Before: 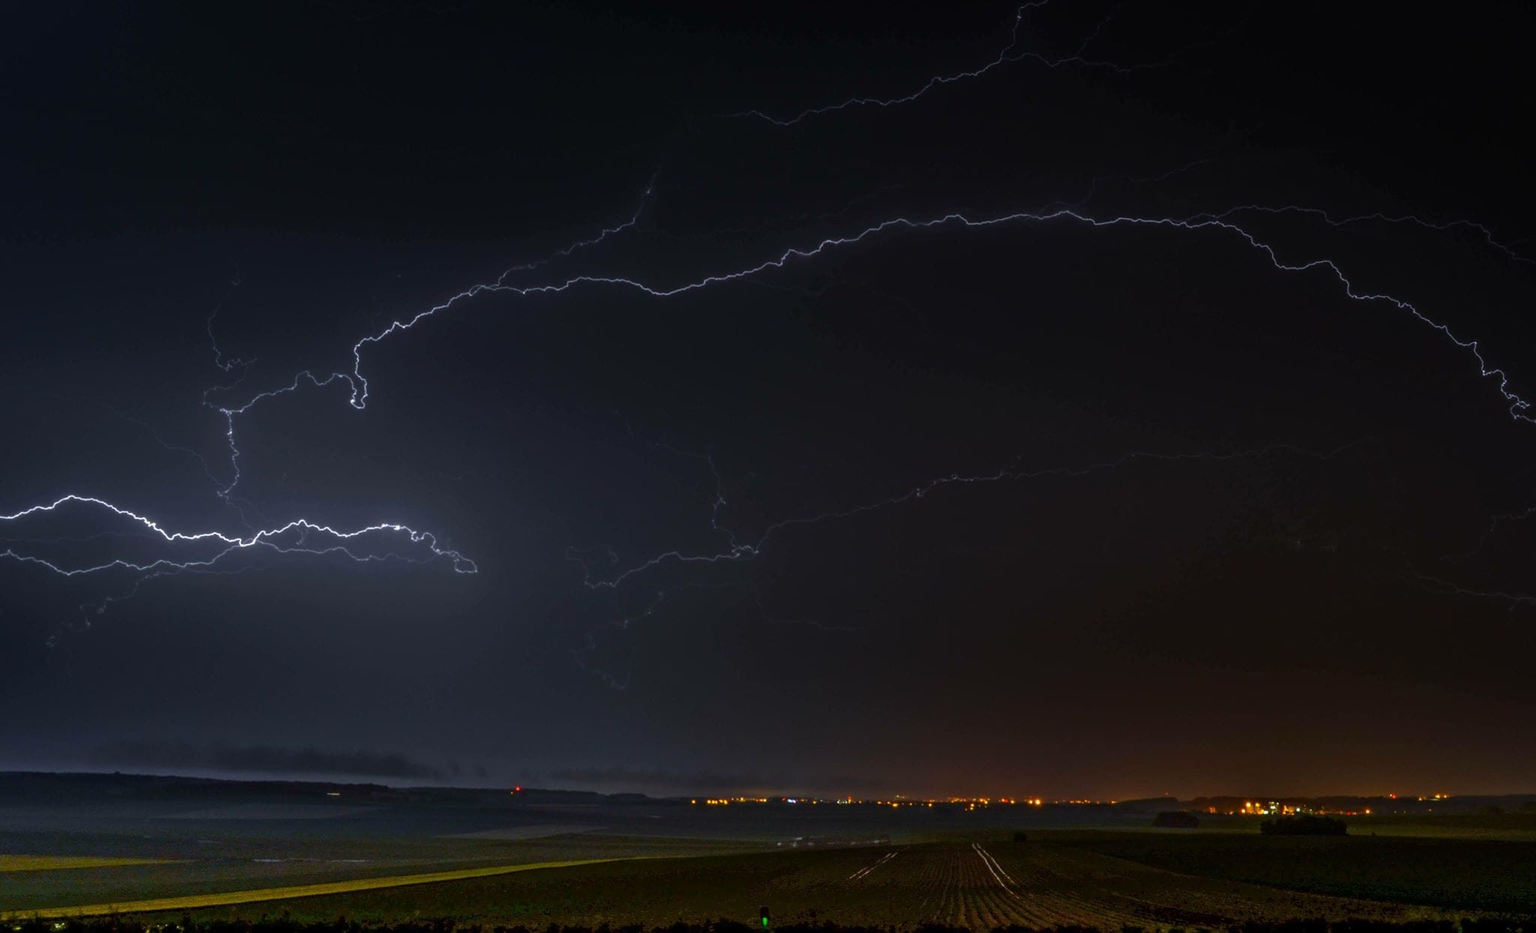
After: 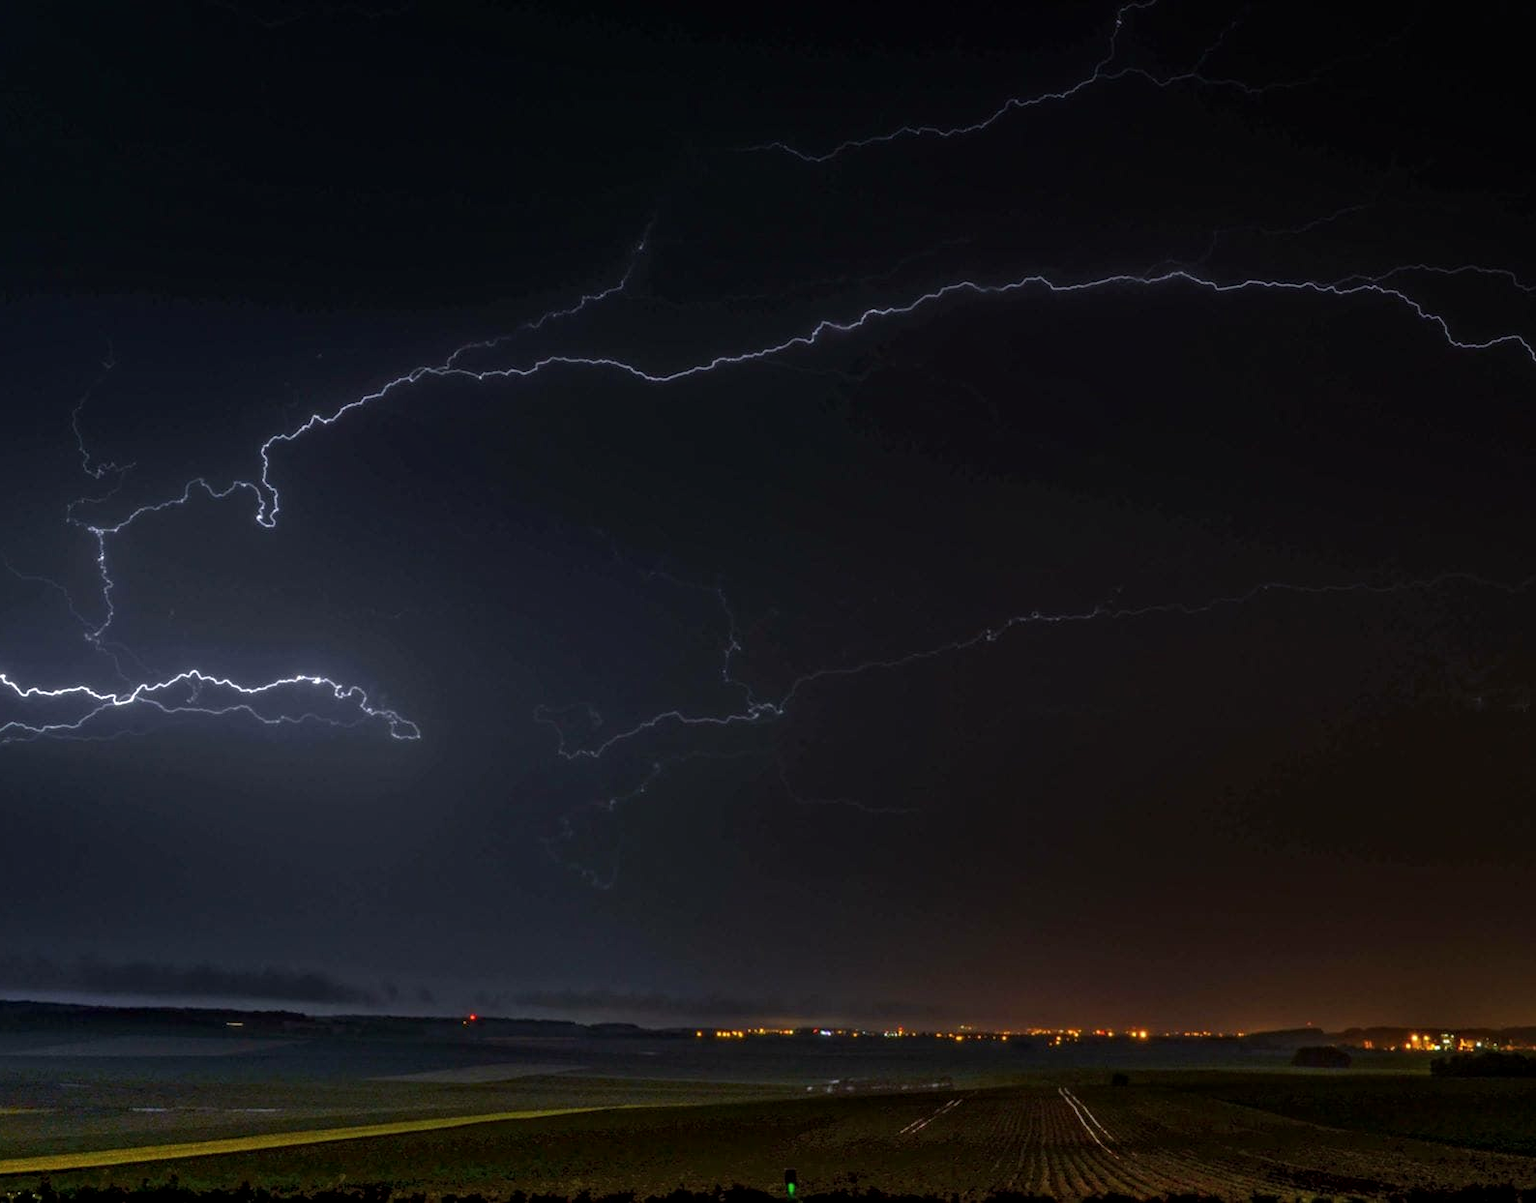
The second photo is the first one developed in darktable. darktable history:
crop: left 9.865%, right 12.593%
haze removal: compatibility mode true, adaptive false
local contrast: on, module defaults
